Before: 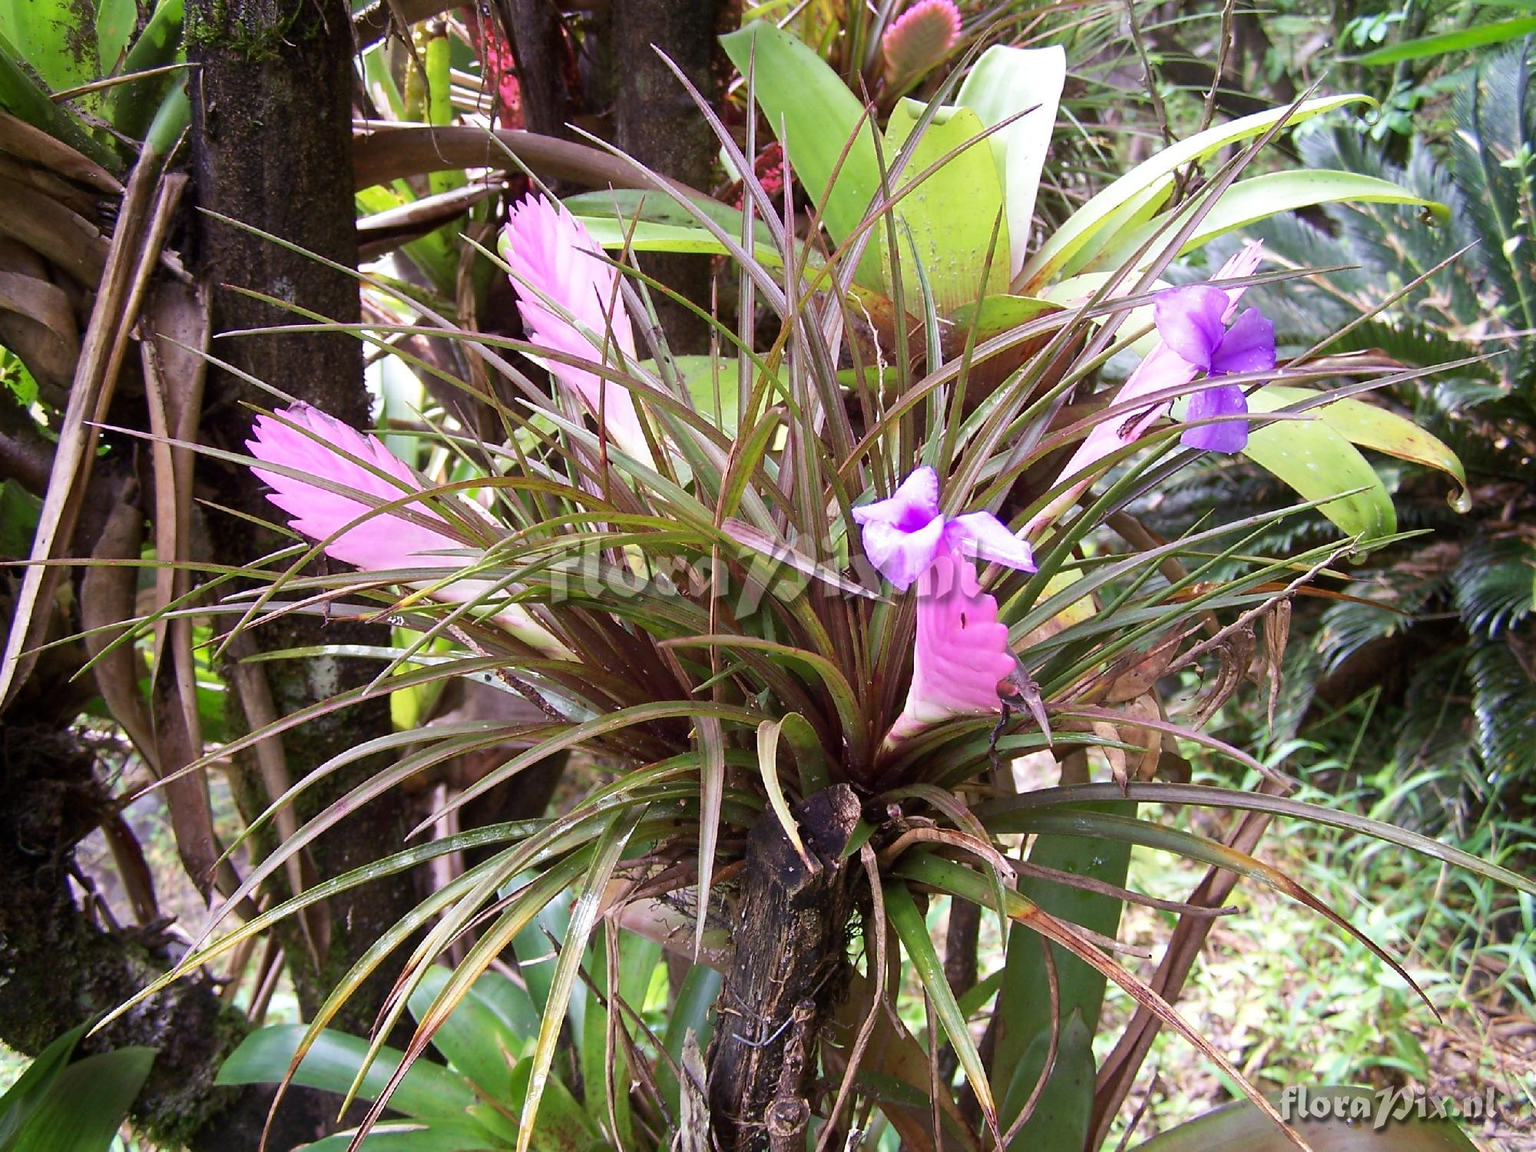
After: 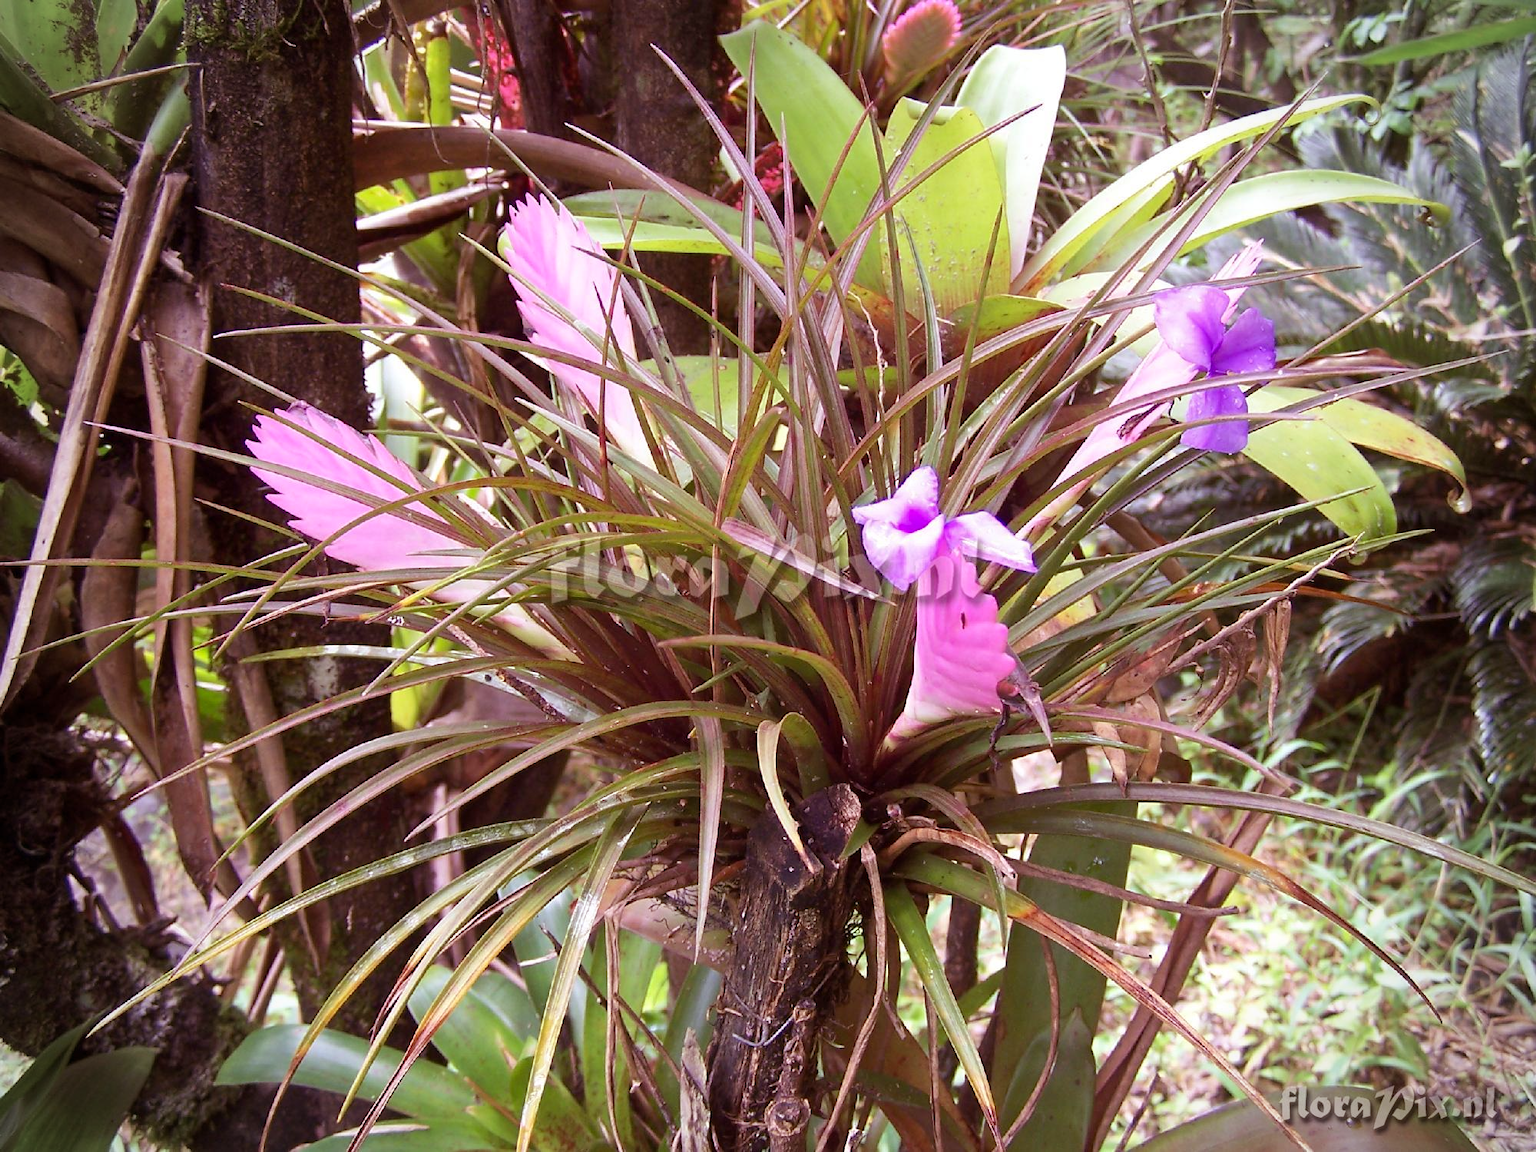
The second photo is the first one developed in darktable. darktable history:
vignetting: fall-off radius 60.92%
rgb levels: mode RGB, independent channels, levels [[0, 0.474, 1], [0, 0.5, 1], [0, 0.5, 1]]
